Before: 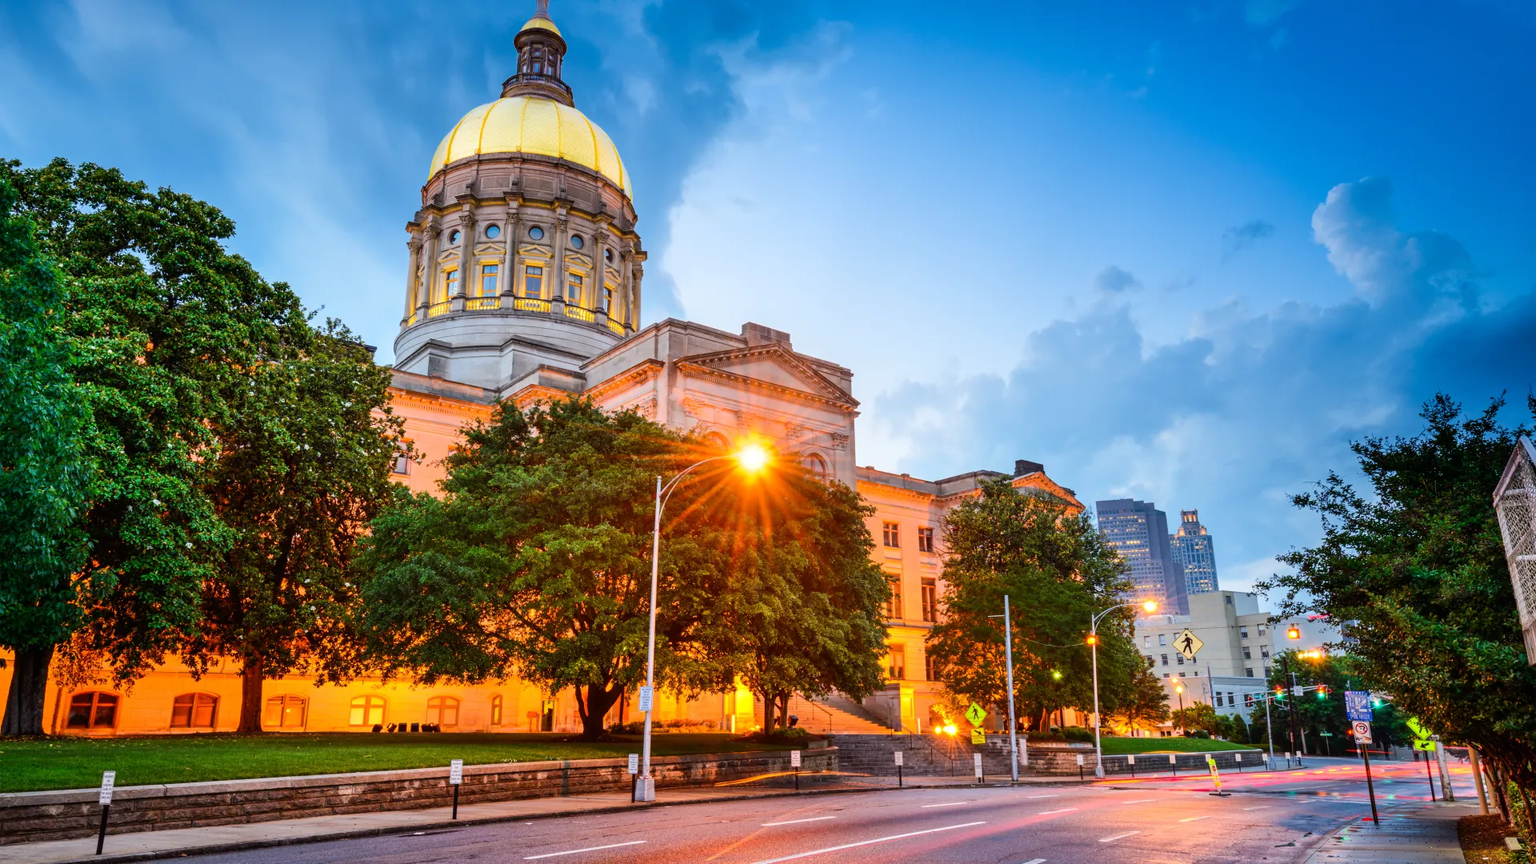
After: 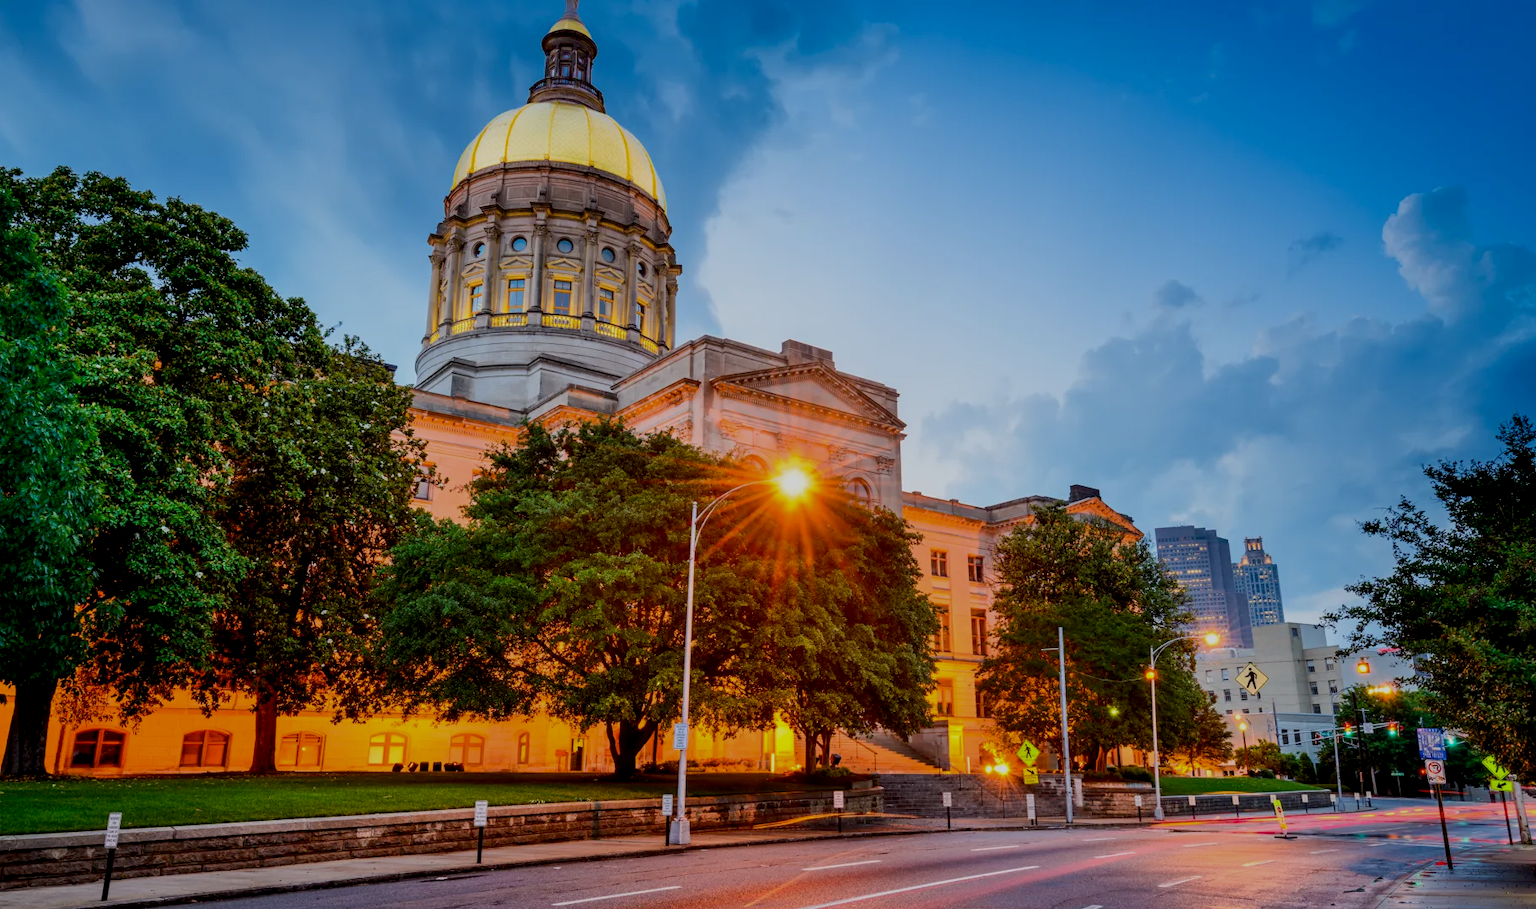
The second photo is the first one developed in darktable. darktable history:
exposure: black level correction 0.009, exposure -0.674 EV, compensate highlight preservation false
crop and rotate: left 0%, right 5.096%
